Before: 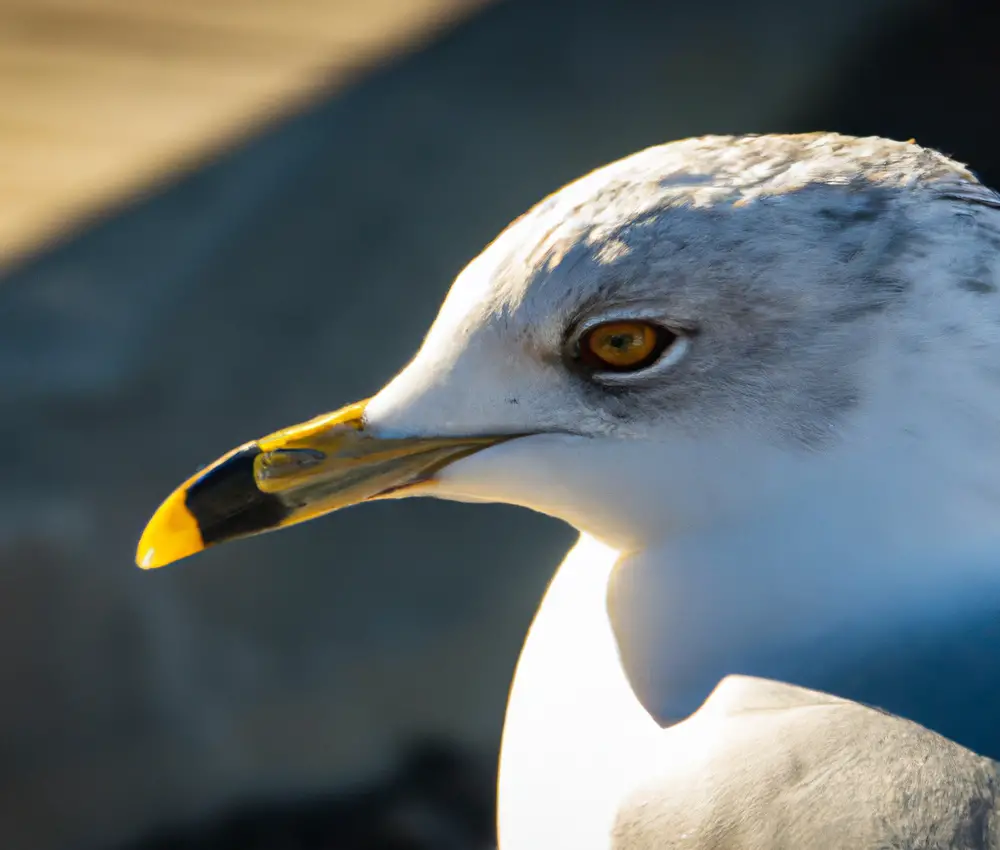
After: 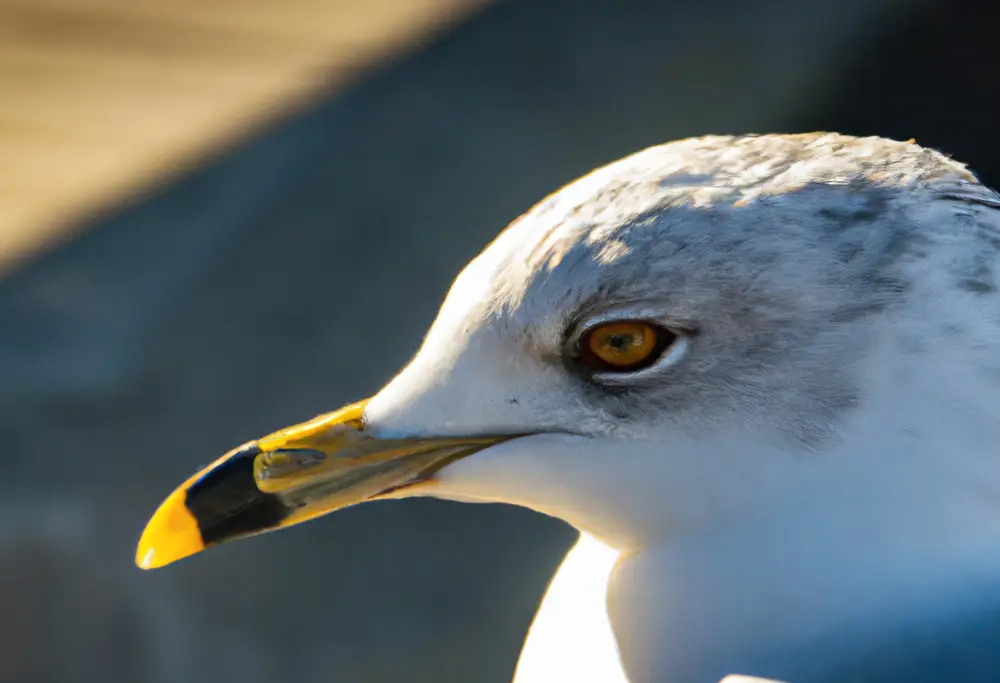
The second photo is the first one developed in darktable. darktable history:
shadows and highlights: radius 118.69, shadows 42.21, highlights -61.56, soften with gaussian
crop: bottom 19.644%
